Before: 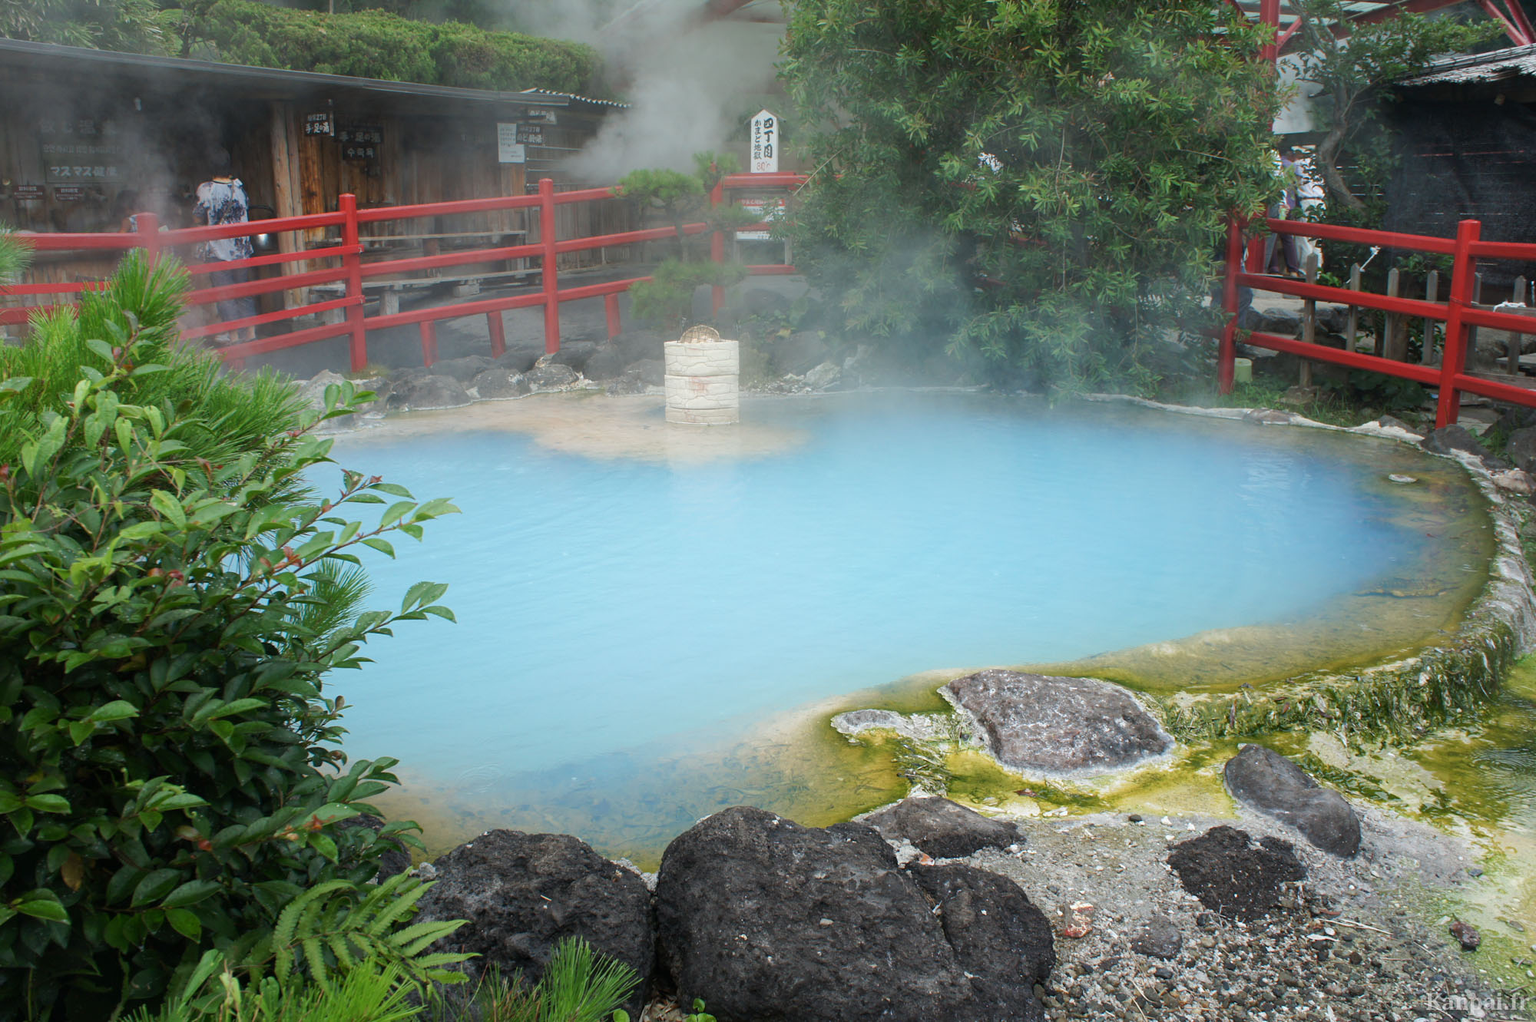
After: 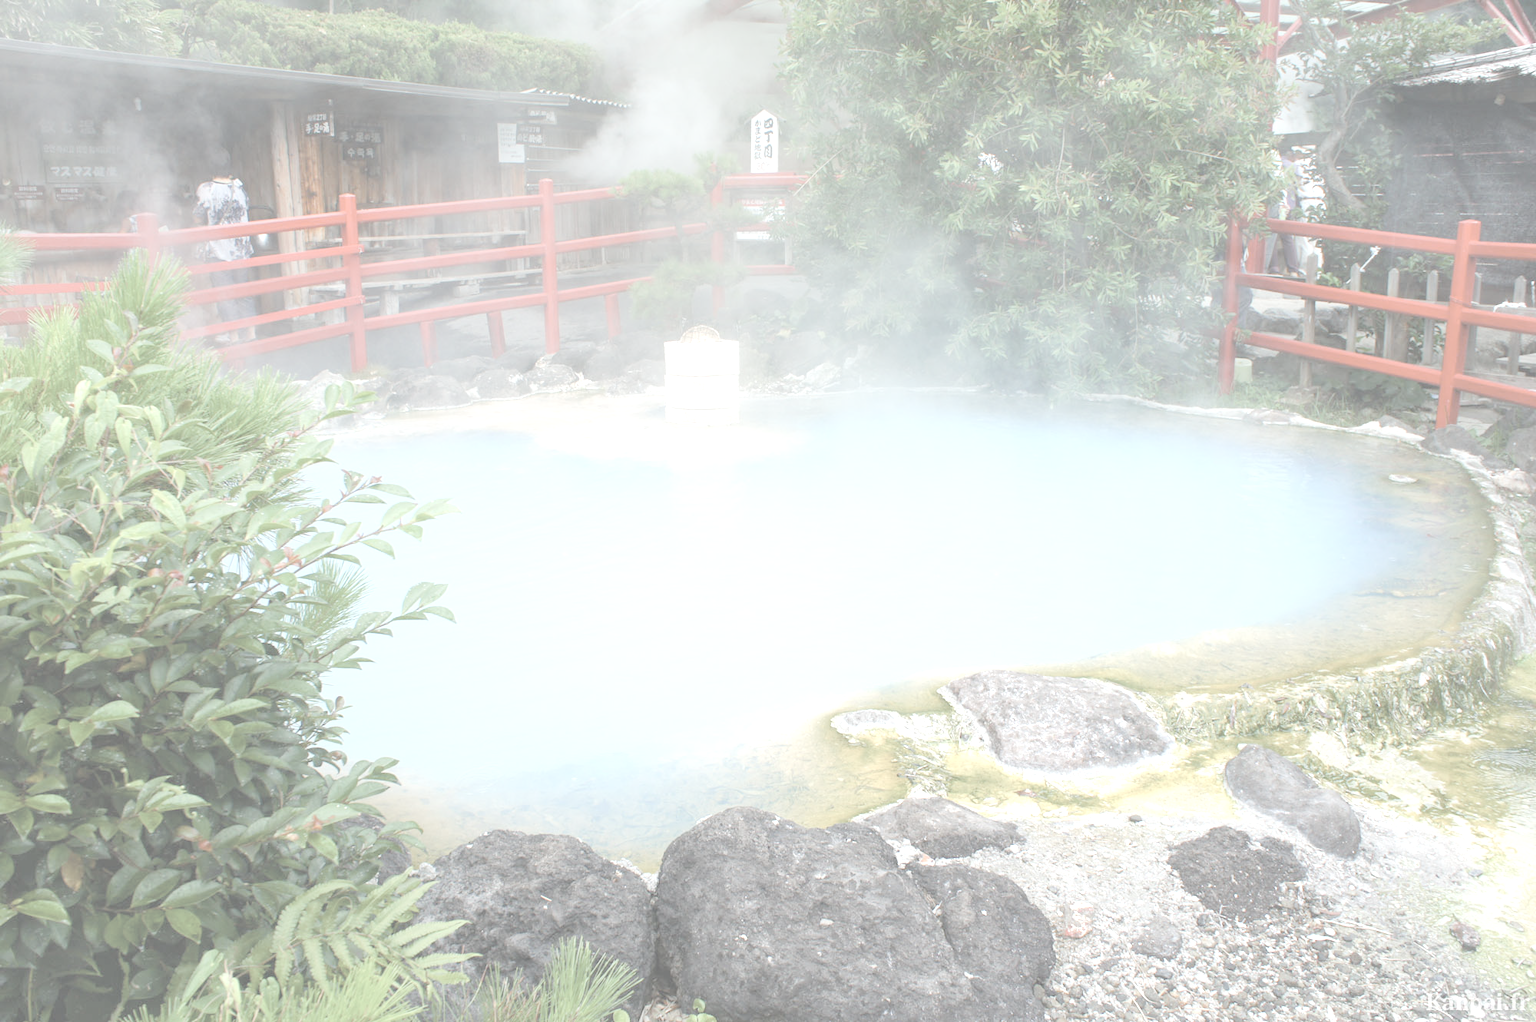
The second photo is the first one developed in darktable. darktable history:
exposure: black level correction 0, exposure 1.47 EV, compensate exposure bias true, compensate highlight preservation false
contrast brightness saturation: contrast -0.312, brightness 0.769, saturation -0.765
color balance rgb: perceptual saturation grading › global saturation 20%, perceptual saturation grading › highlights -24.97%, perceptual saturation grading › shadows 50.13%, perceptual brilliance grading › highlights 9.386%, perceptual brilliance grading › mid-tones 5.605%
tone equalizer: edges refinement/feathering 500, mask exposure compensation -1.57 EV, preserve details no
